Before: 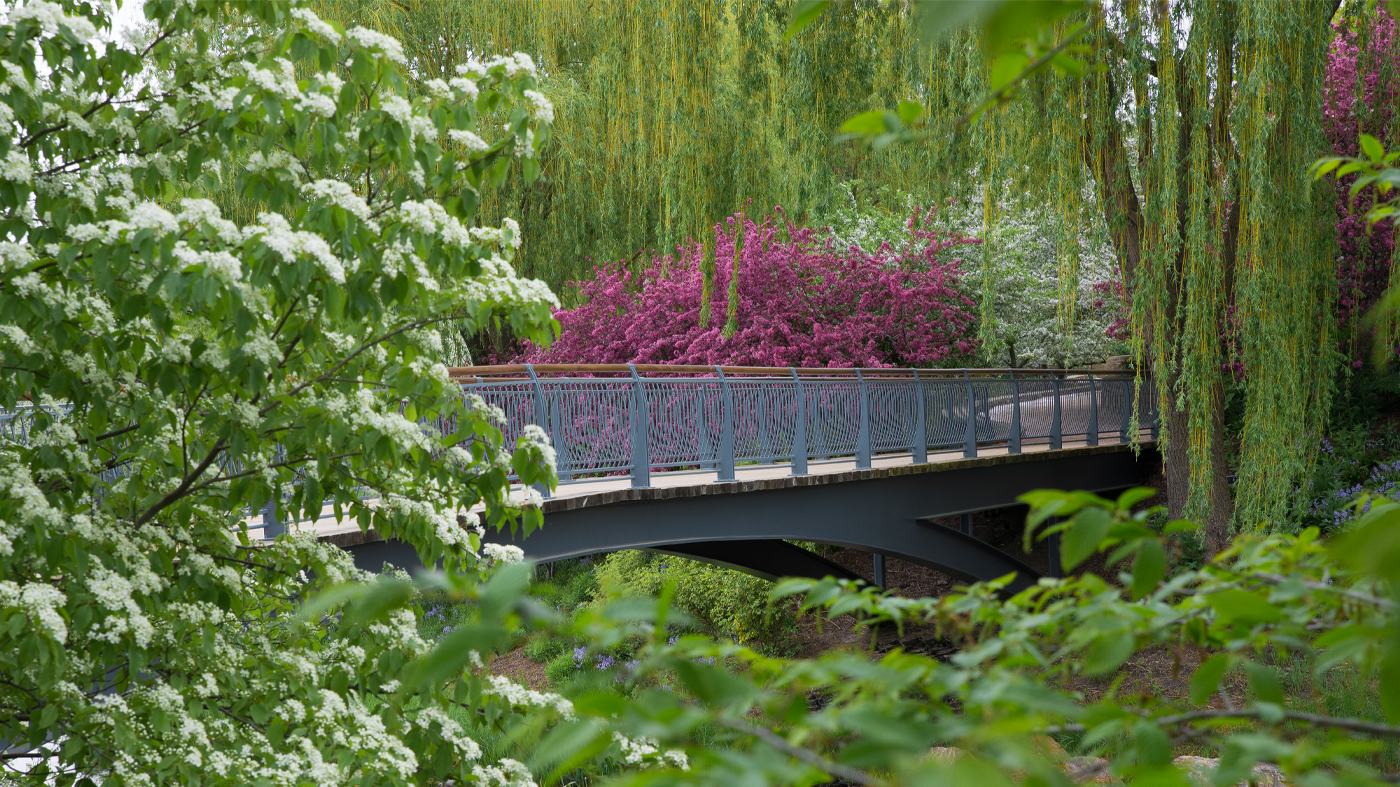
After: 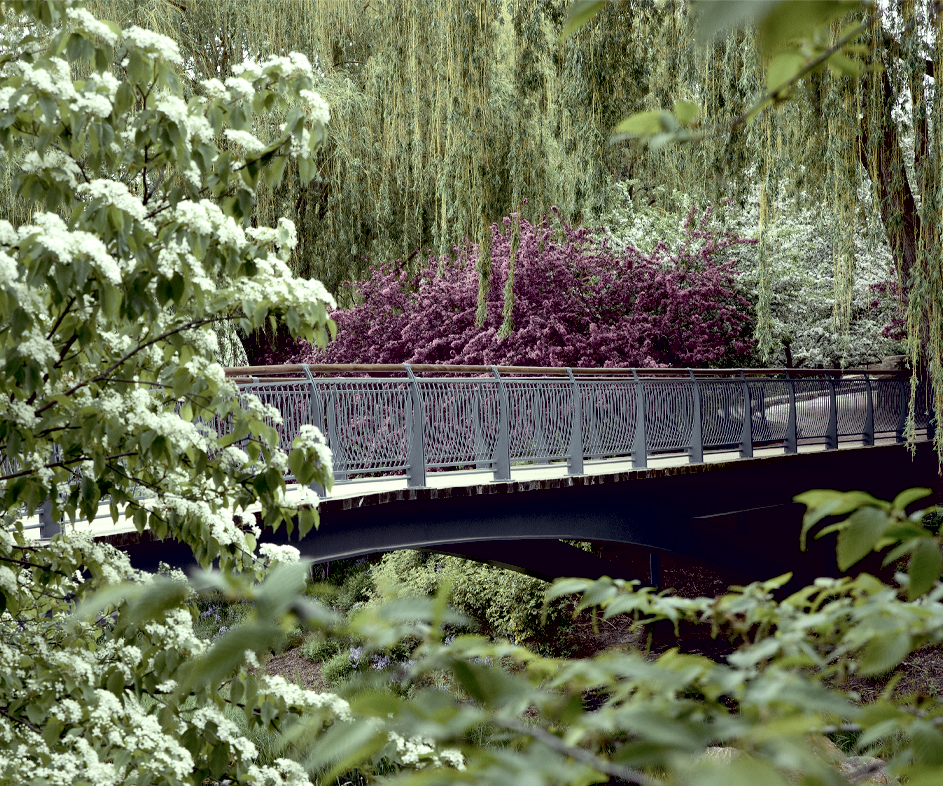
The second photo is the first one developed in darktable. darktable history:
color correction: highlights a* -20.51, highlights b* 20.91, shadows a* 19.61, shadows b* -20.5, saturation 0.382
exposure: black level correction 0.032, exposure 0.33 EV, compensate highlight preservation false
crop and rotate: left 16.044%, right 16.581%
local contrast: mode bilateral grid, contrast 100, coarseness 99, detail 165%, midtone range 0.2
